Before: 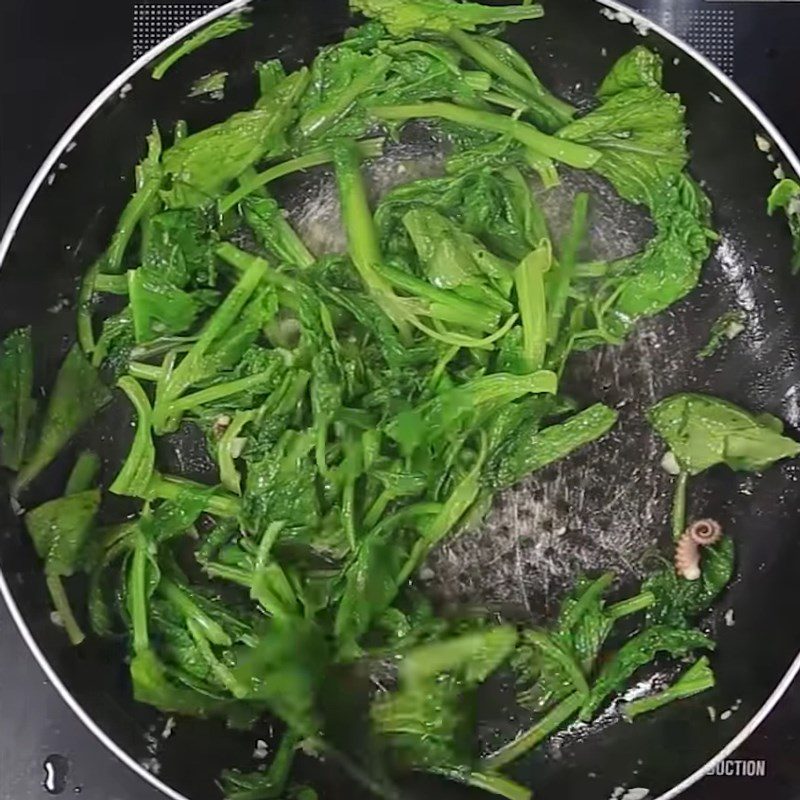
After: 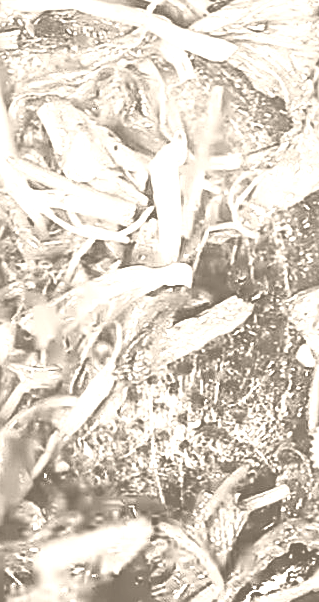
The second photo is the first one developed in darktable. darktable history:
sharpen: on, module defaults
crop: left 45.721%, top 13.393%, right 14.118%, bottom 10.01%
white balance: red 0.967, blue 1.119, emerald 0.756
color balance rgb: shadows lift › luminance -20%, power › hue 72.24°, highlights gain › luminance 15%, global offset › hue 171.6°, perceptual saturation grading › global saturation 14.09%, perceptual saturation grading › highlights -25%, perceptual saturation grading › shadows 25%, global vibrance 25%, contrast 10%
contrast brightness saturation: contrast -0.28
base curve: curves: ch0 [(0, 0) (0.007, 0.004) (0.027, 0.03) (0.046, 0.07) (0.207, 0.54) (0.442, 0.872) (0.673, 0.972) (1, 1)], preserve colors none
colorize: hue 34.49°, saturation 35.33%, source mix 100%, version 1
